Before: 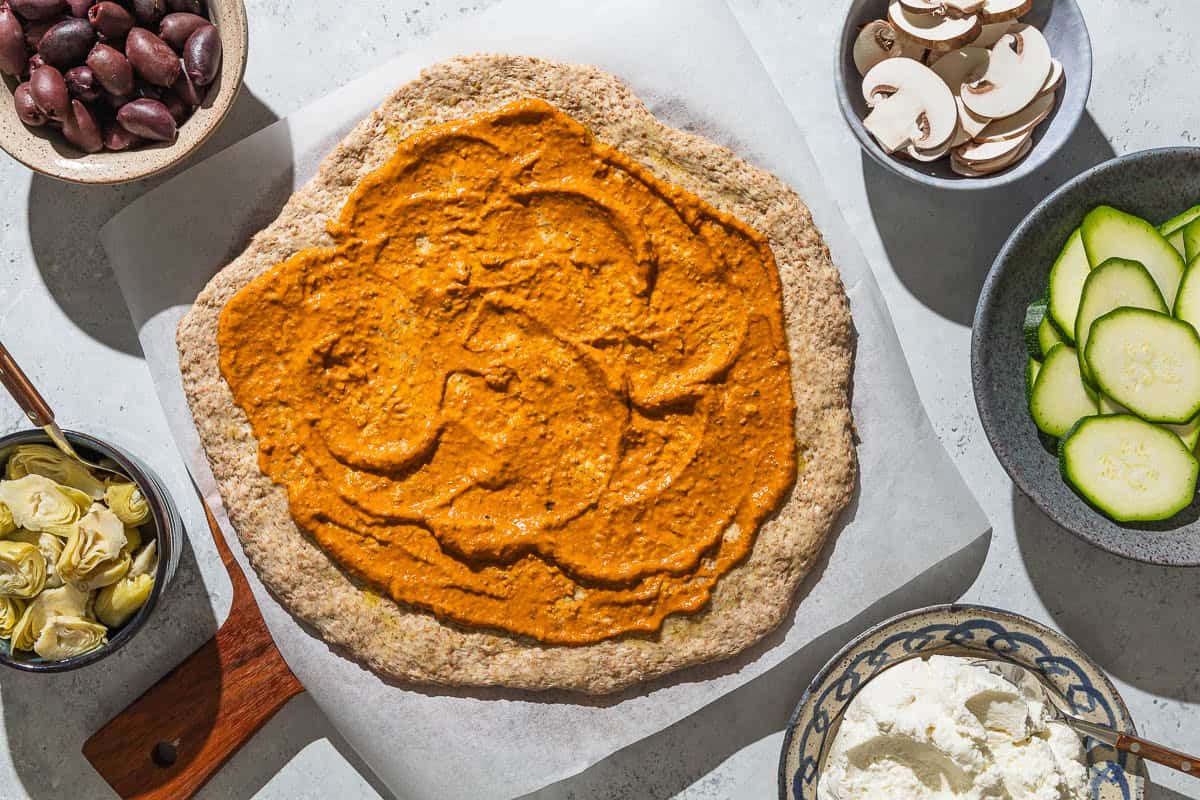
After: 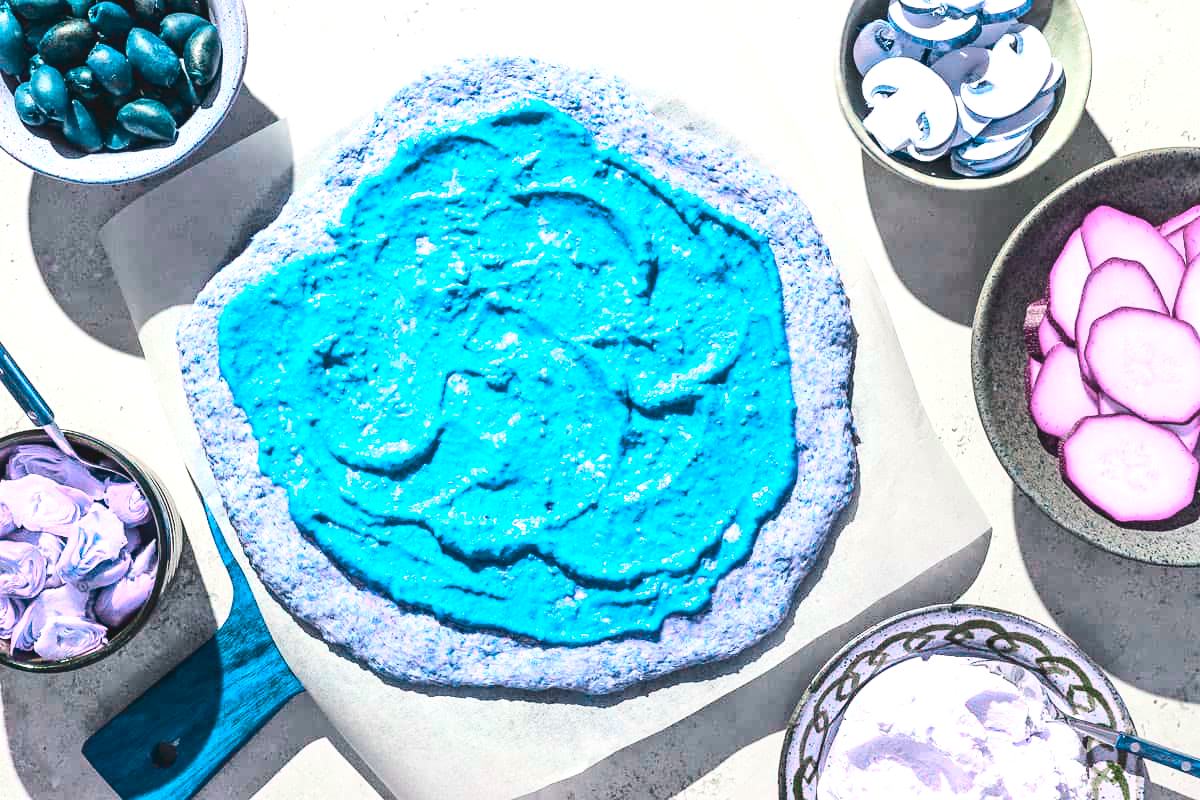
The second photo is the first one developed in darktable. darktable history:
base curve: curves: ch0 [(0, 0.007) (0.028, 0.063) (0.121, 0.311) (0.46, 0.743) (0.859, 0.957) (1, 1)]
color balance rgb: shadows lift › chroma 2.035%, shadows lift › hue 248.44°, perceptual saturation grading › global saturation 0.18%, hue shift -149.63°, contrast 35.08%, saturation formula JzAzBz (2021)
